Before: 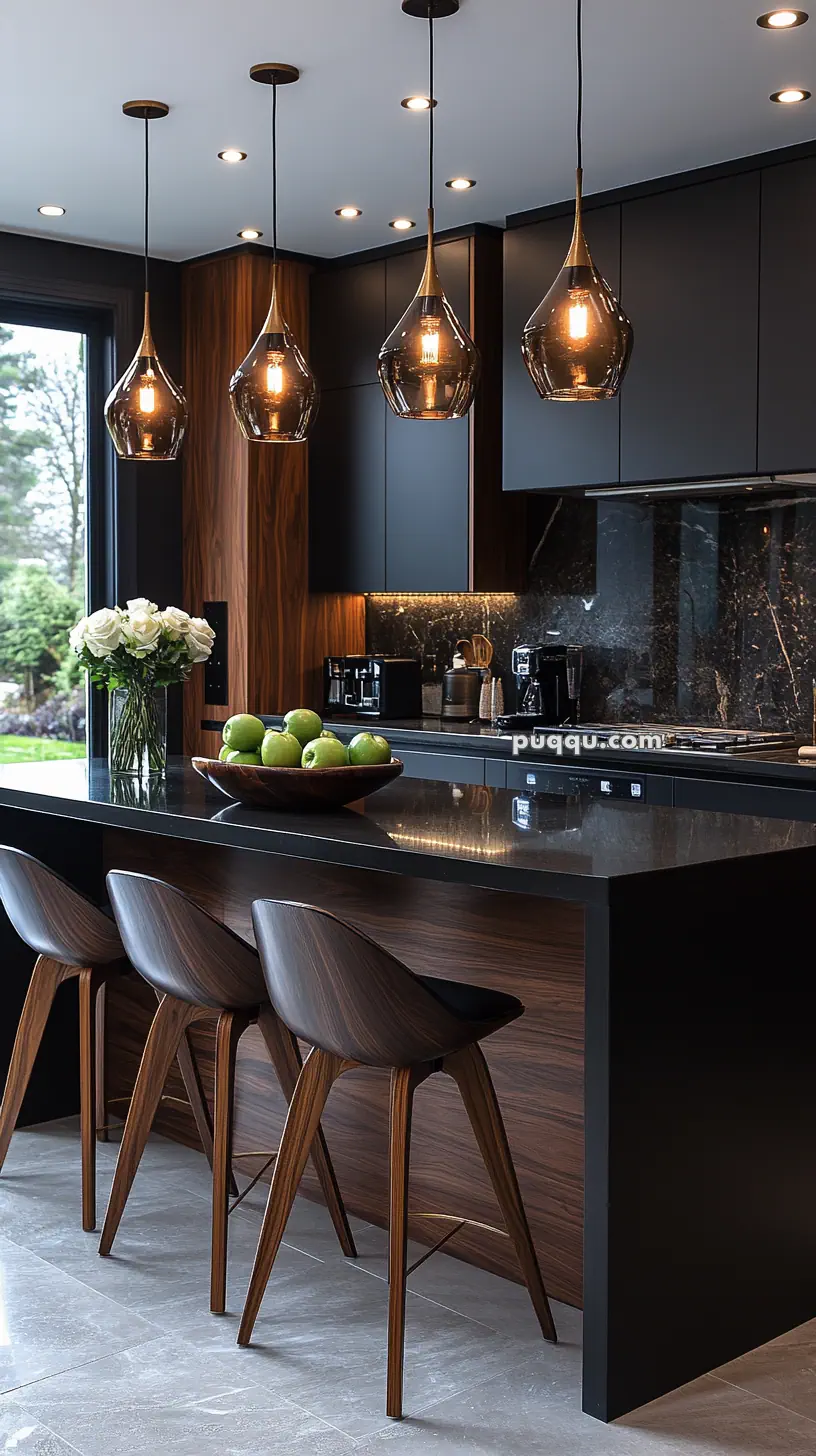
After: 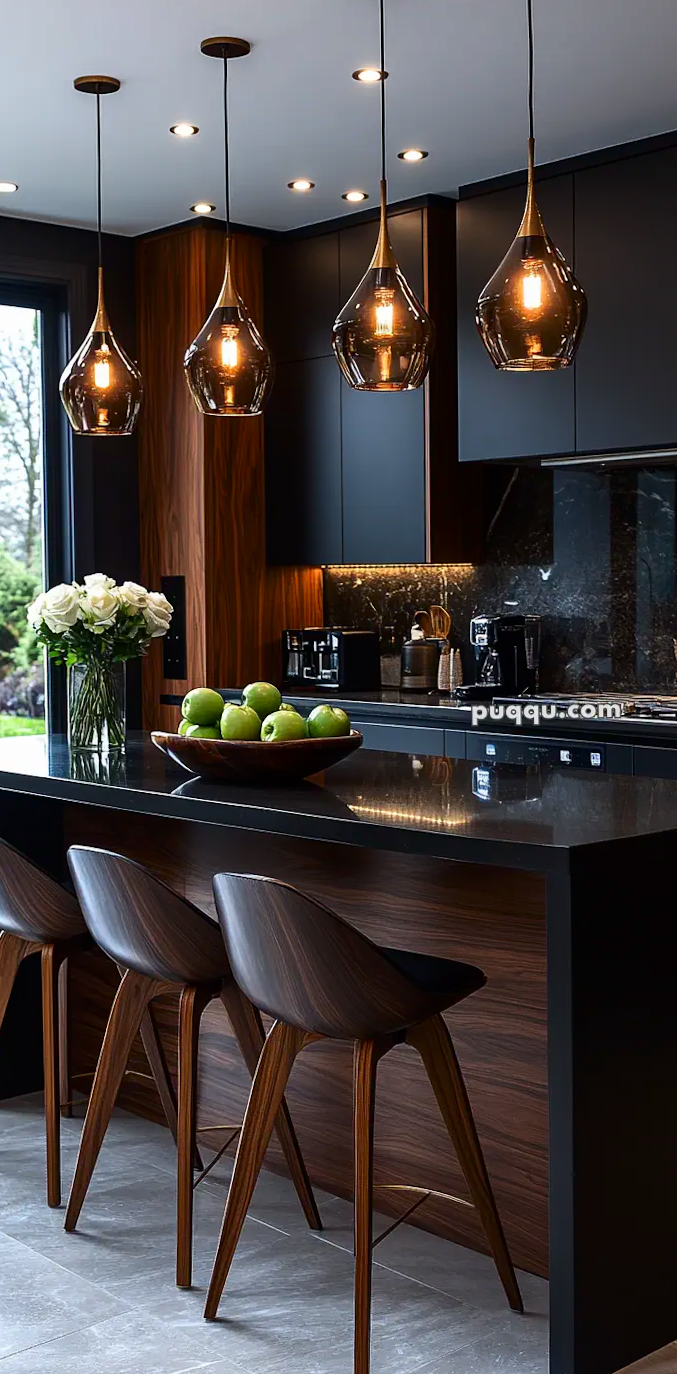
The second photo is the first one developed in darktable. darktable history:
crop and rotate: angle 0.709°, left 4.074%, top 0.925%, right 11.126%, bottom 2.604%
contrast brightness saturation: contrast 0.129, brightness -0.061, saturation 0.15
